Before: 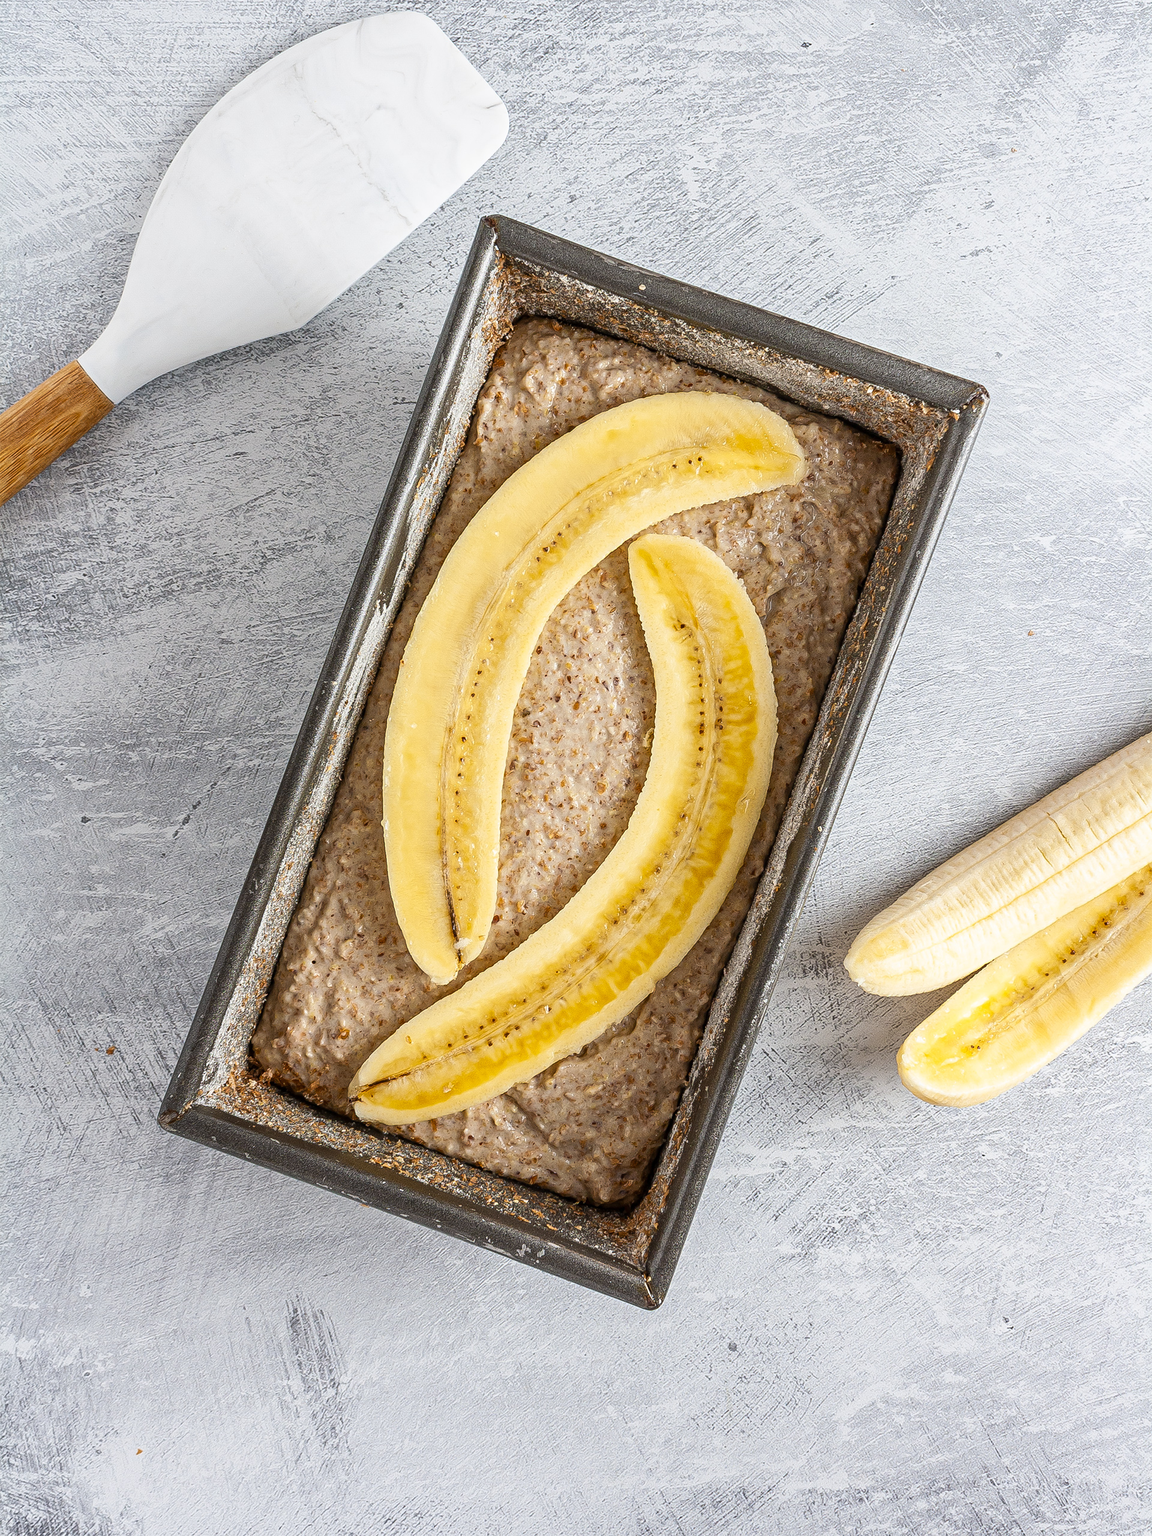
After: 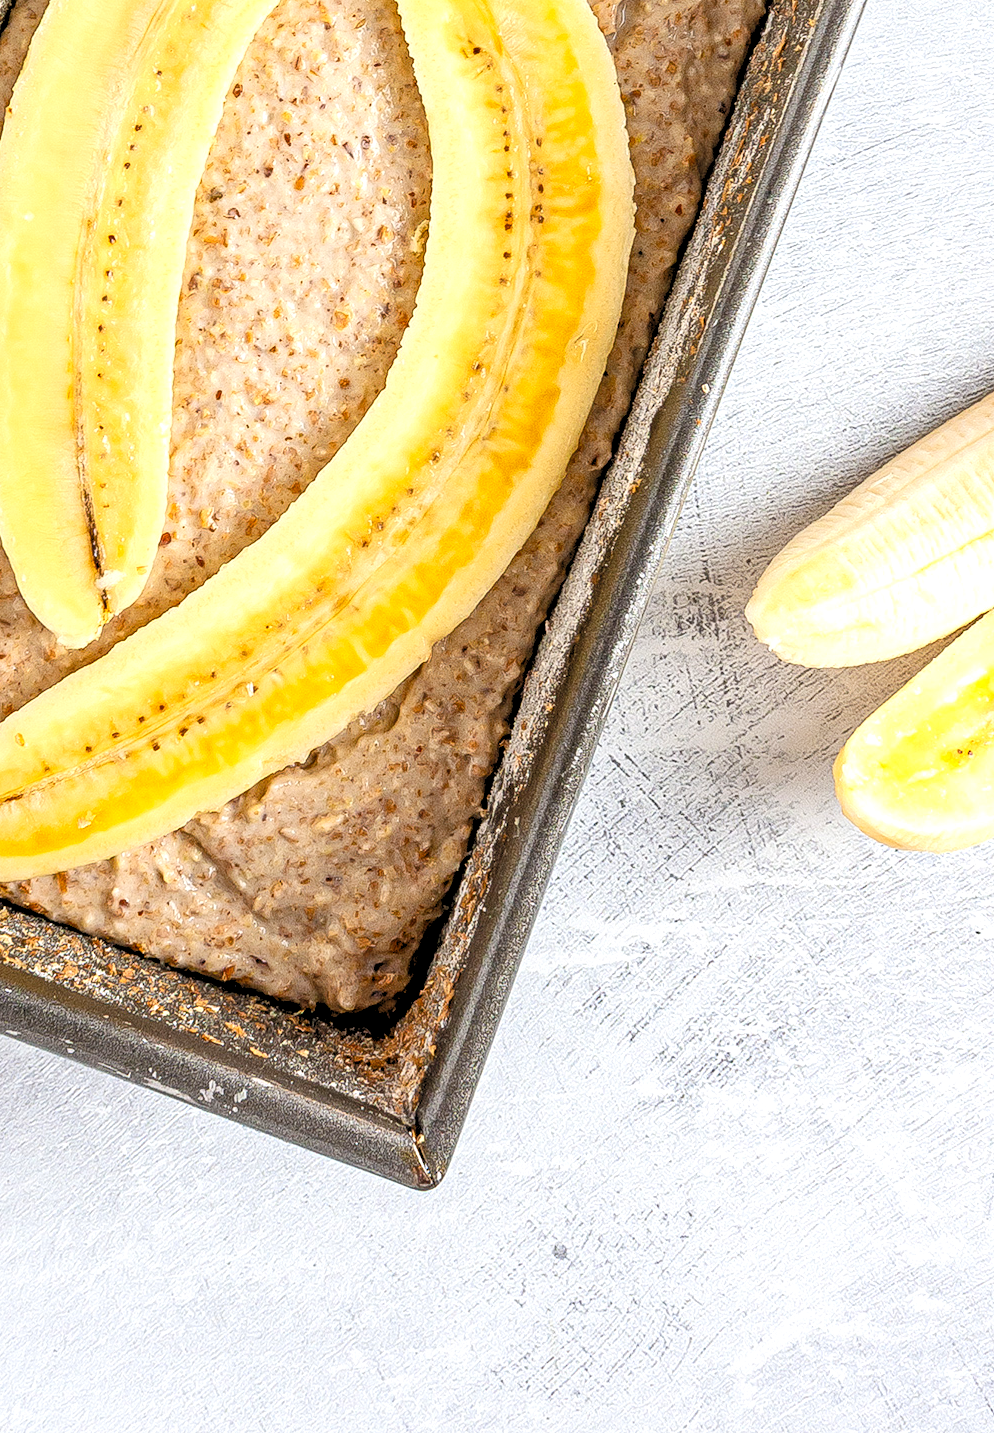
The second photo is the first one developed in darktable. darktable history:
crop: left 34.479%, top 38.822%, right 13.718%, bottom 5.172%
tone equalizer: -8 EV -0.417 EV, -7 EV -0.389 EV, -6 EV -0.333 EV, -5 EV -0.222 EV, -3 EV 0.222 EV, -2 EV 0.333 EV, -1 EV 0.389 EV, +0 EV 0.417 EV, edges refinement/feathering 500, mask exposure compensation -1.57 EV, preserve details no
levels: levels [0.072, 0.414, 0.976]
